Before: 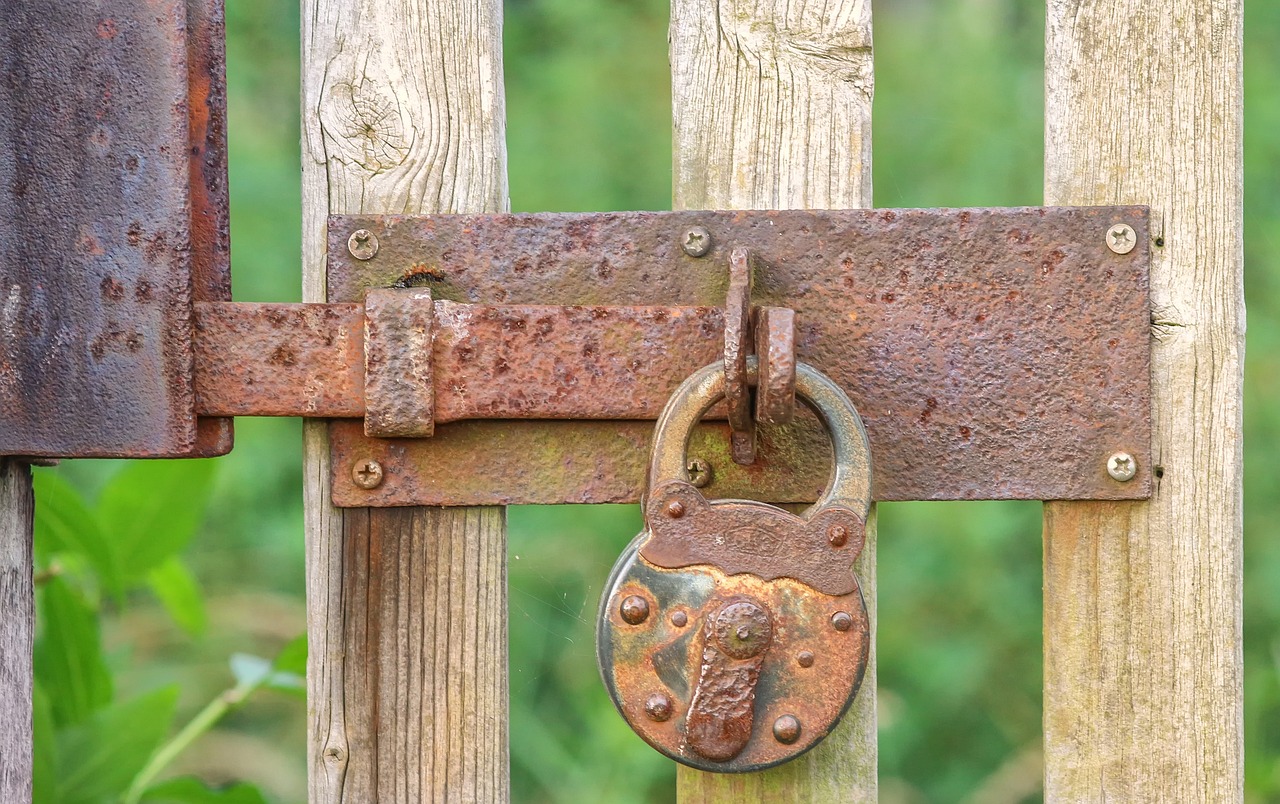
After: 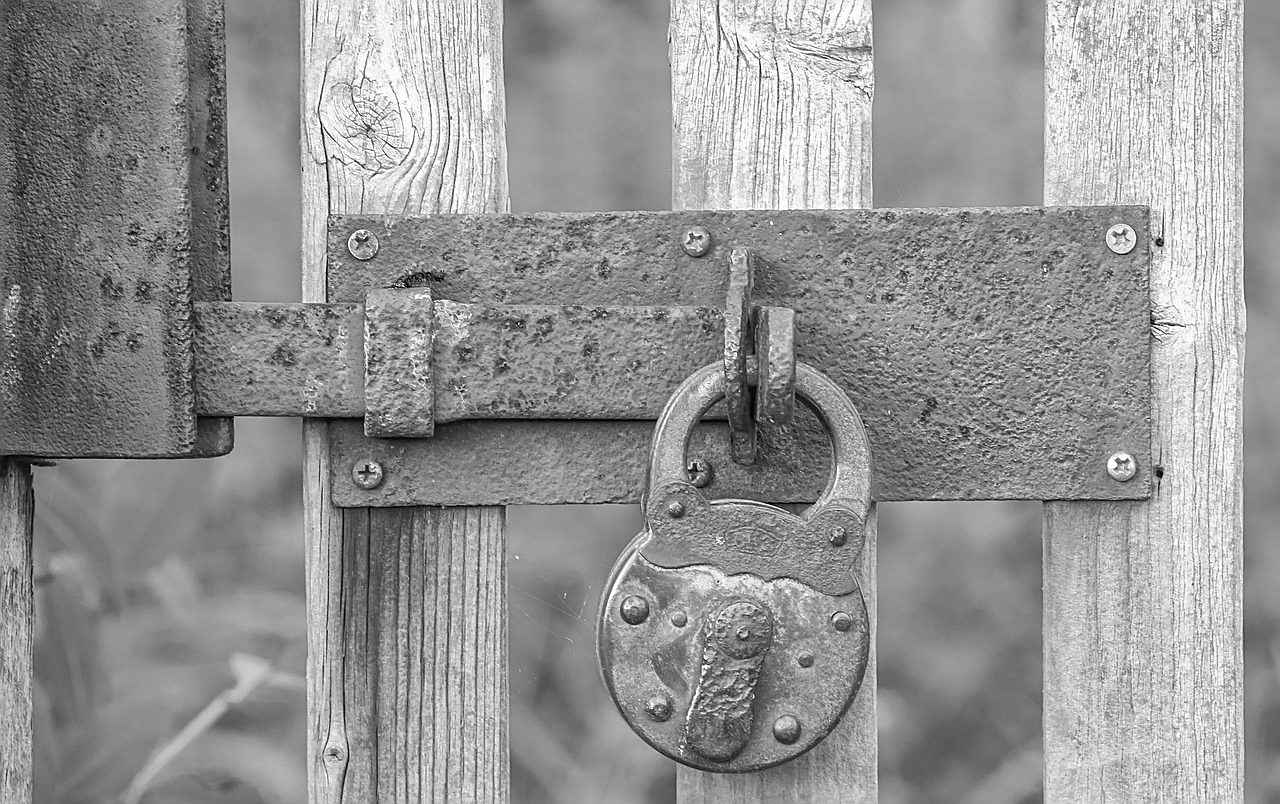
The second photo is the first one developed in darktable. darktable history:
sharpen: on, module defaults
monochrome: size 1
